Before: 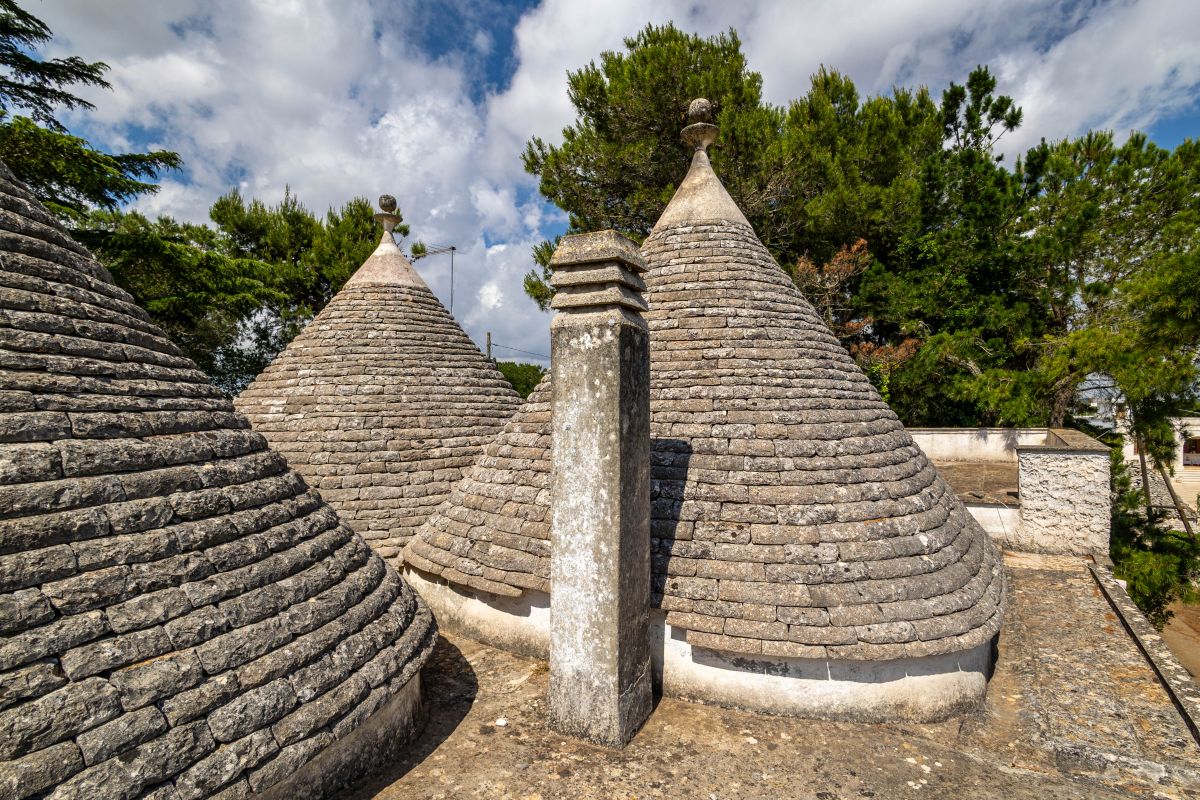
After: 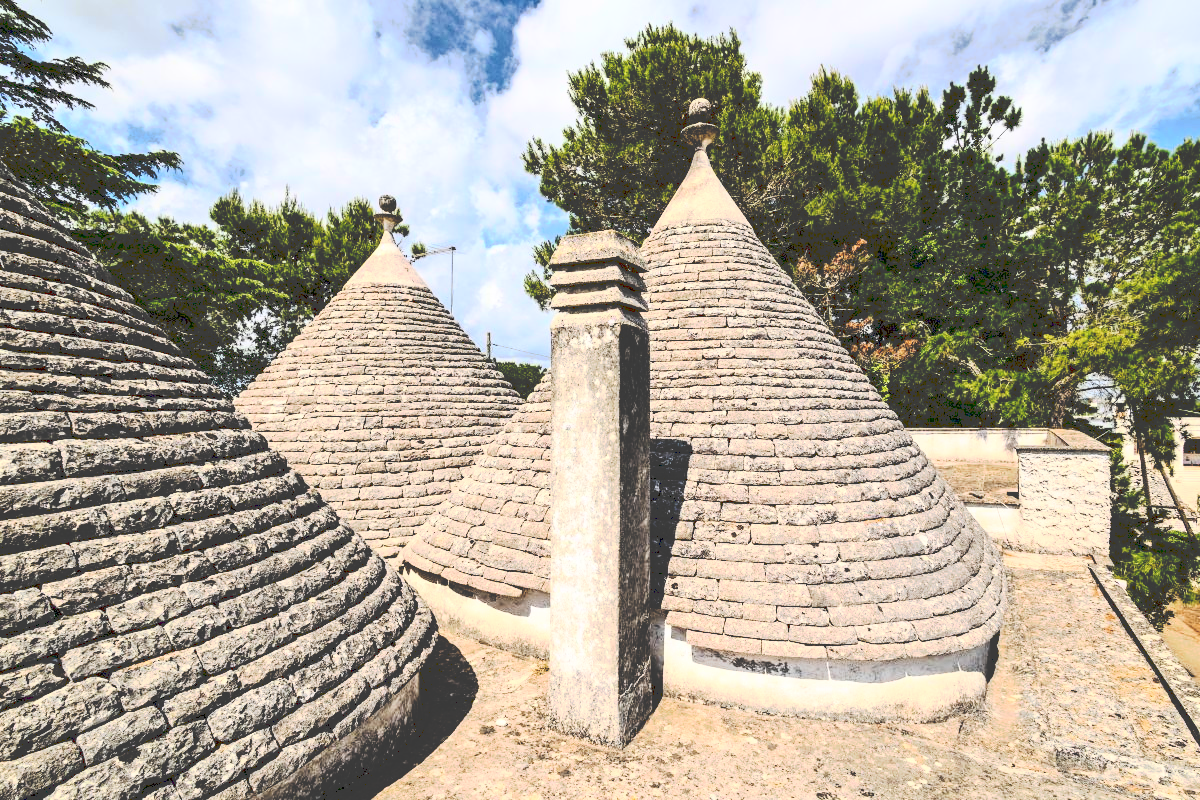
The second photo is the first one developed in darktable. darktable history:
rgb curve: curves: ch0 [(0, 0) (0.21, 0.15) (0.24, 0.21) (0.5, 0.75) (0.75, 0.96) (0.89, 0.99) (1, 1)]; ch1 [(0, 0.02) (0.21, 0.13) (0.25, 0.2) (0.5, 0.67) (0.75, 0.9) (0.89, 0.97) (1, 1)]; ch2 [(0, 0.02) (0.21, 0.13) (0.25, 0.2) (0.5, 0.67) (0.75, 0.9) (0.89, 0.97) (1, 1)], compensate middle gray true
tone curve: curves: ch0 [(0, 0) (0.003, 0.241) (0.011, 0.241) (0.025, 0.242) (0.044, 0.246) (0.069, 0.25) (0.1, 0.251) (0.136, 0.256) (0.177, 0.275) (0.224, 0.293) (0.277, 0.326) (0.335, 0.38) (0.399, 0.449) (0.468, 0.525) (0.543, 0.606) (0.623, 0.683) (0.709, 0.751) (0.801, 0.824) (0.898, 0.871) (1, 1)], preserve colors none
